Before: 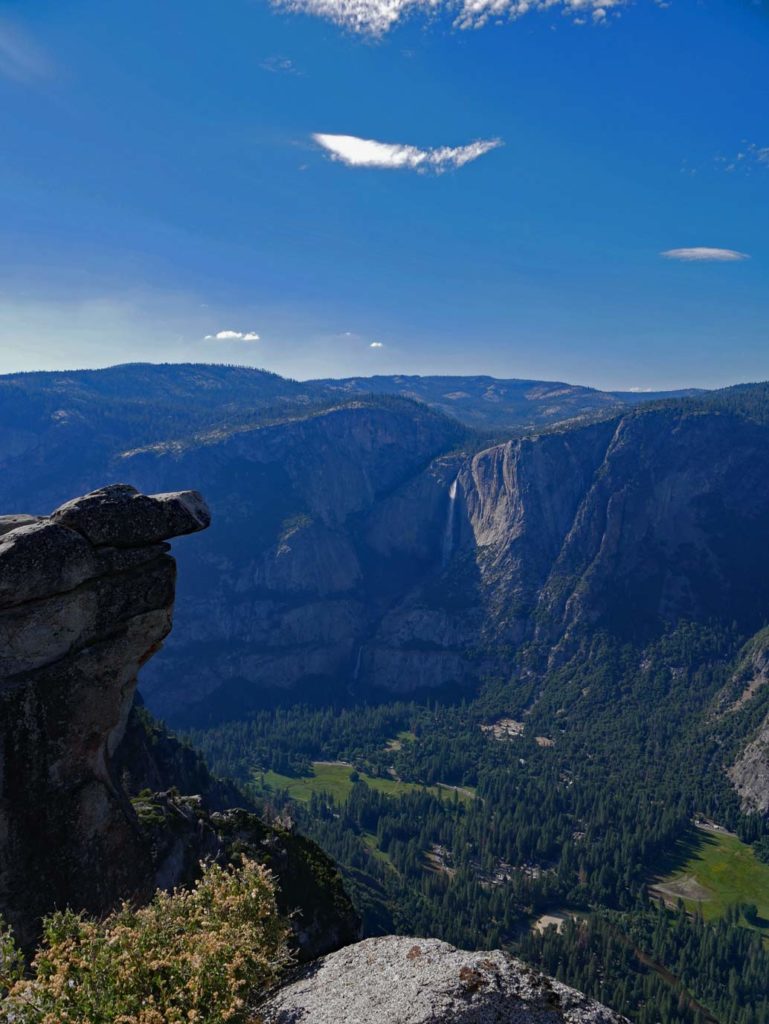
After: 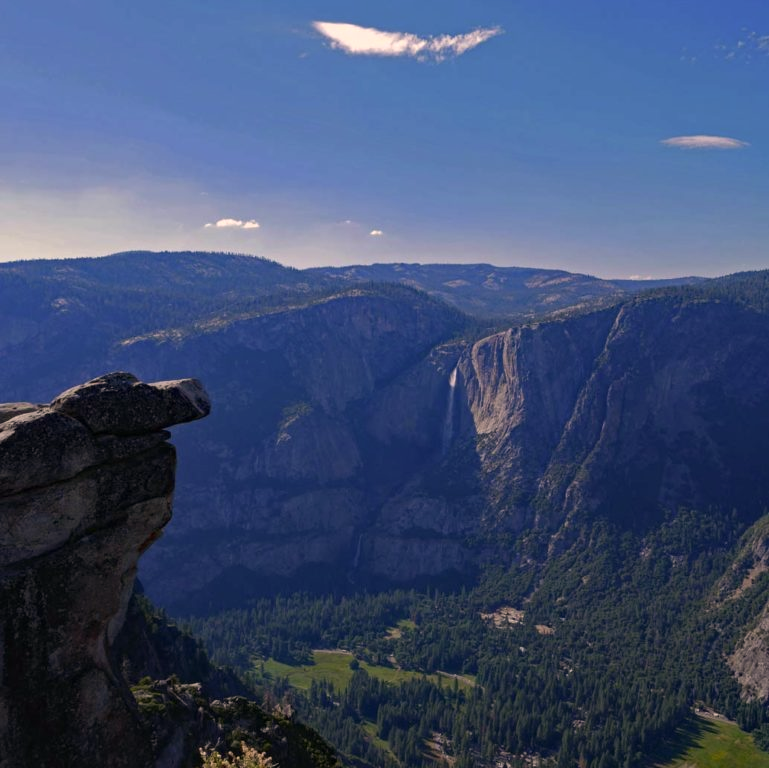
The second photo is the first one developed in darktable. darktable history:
crop: top 11.021%, bottom 13.904%
color correction: highlights a* 11.5, highlights b* 12.28
